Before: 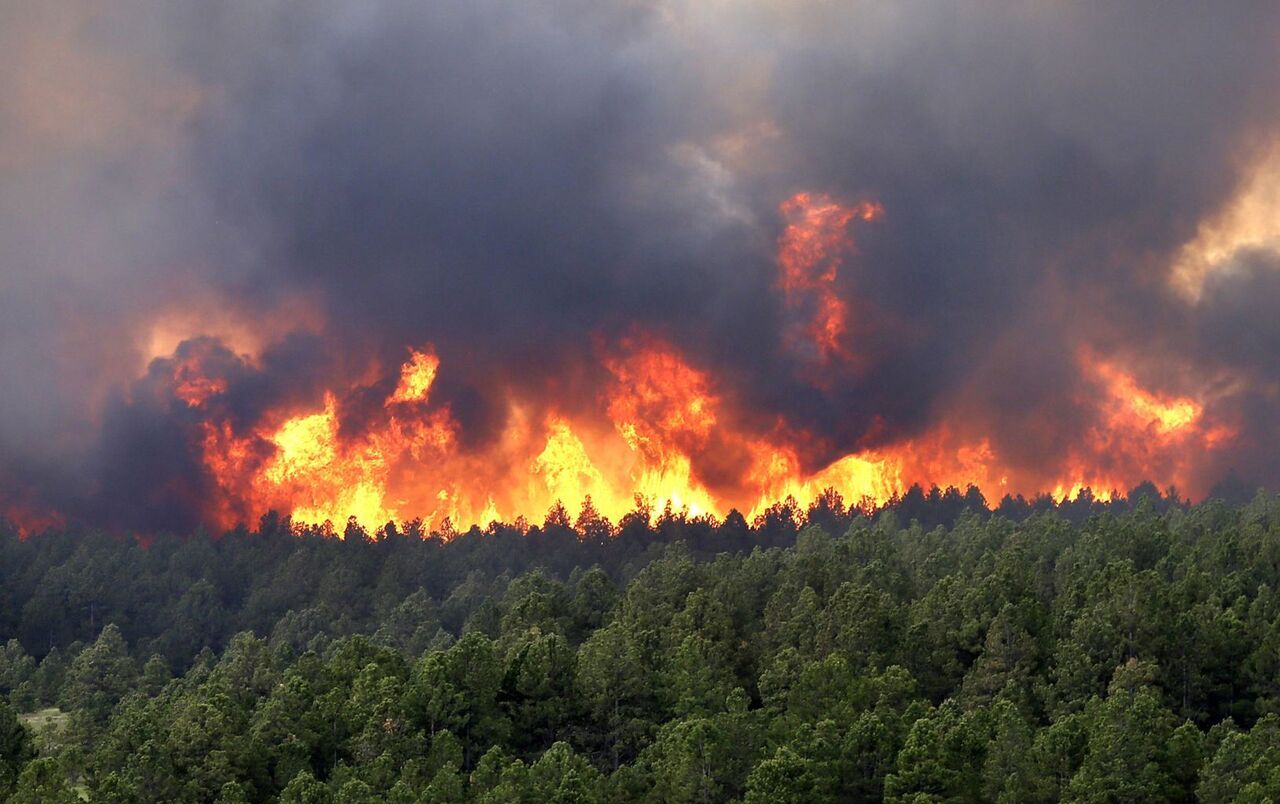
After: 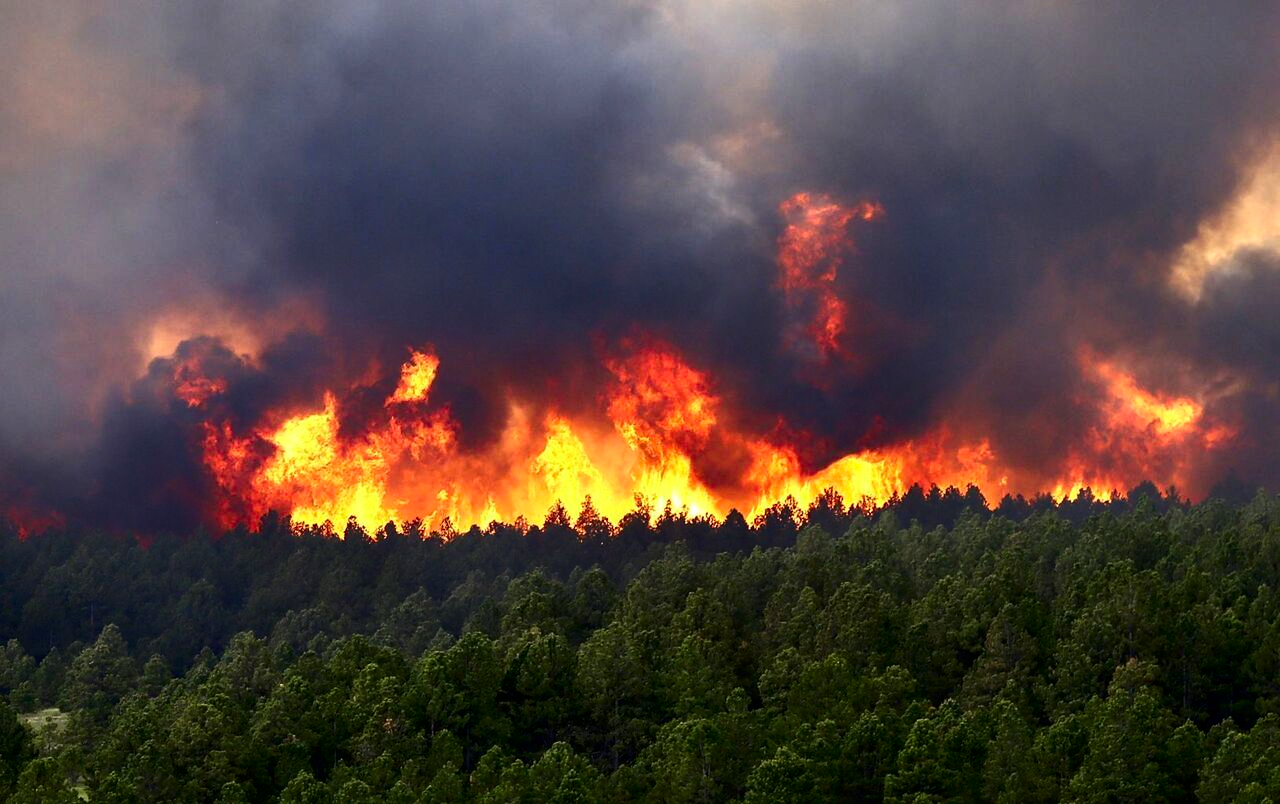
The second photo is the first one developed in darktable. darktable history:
contrast brightness saturation: contrast 0.187, brightness -0.107, saturation 0.212
